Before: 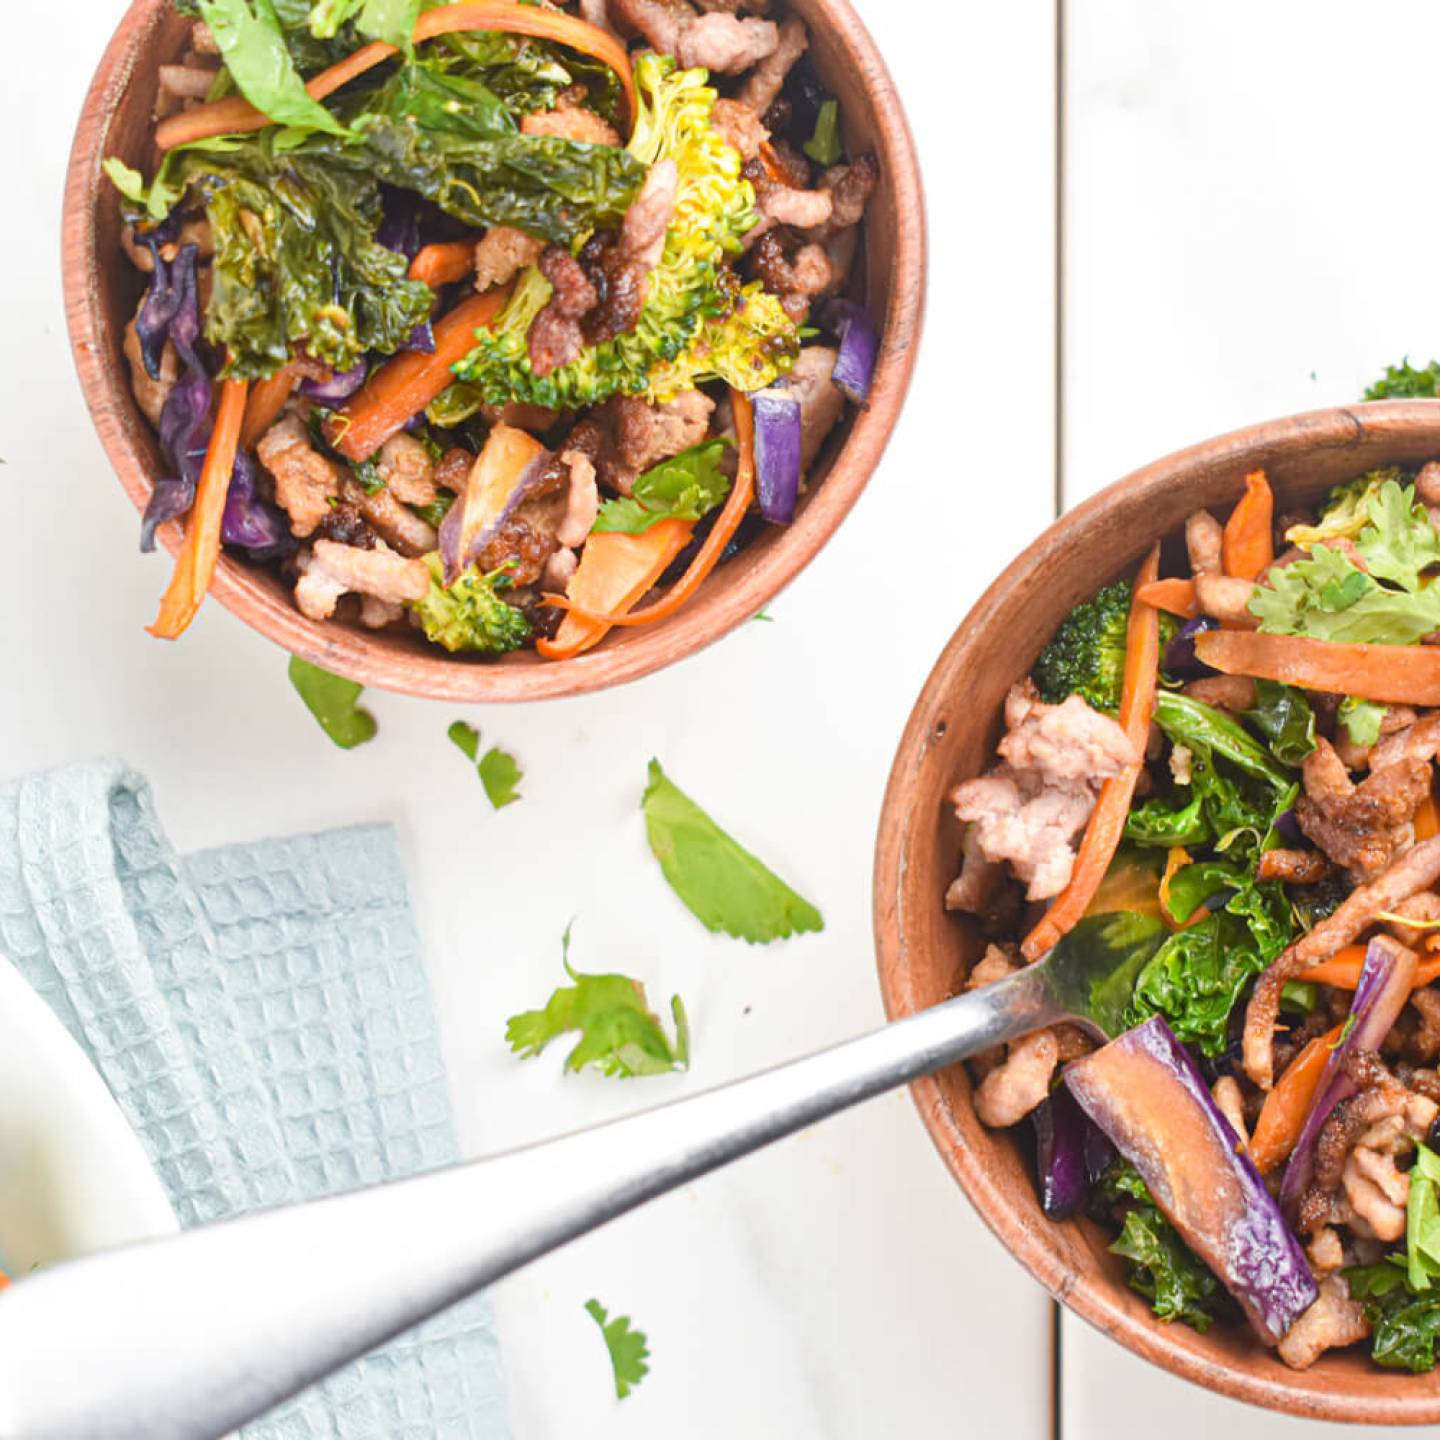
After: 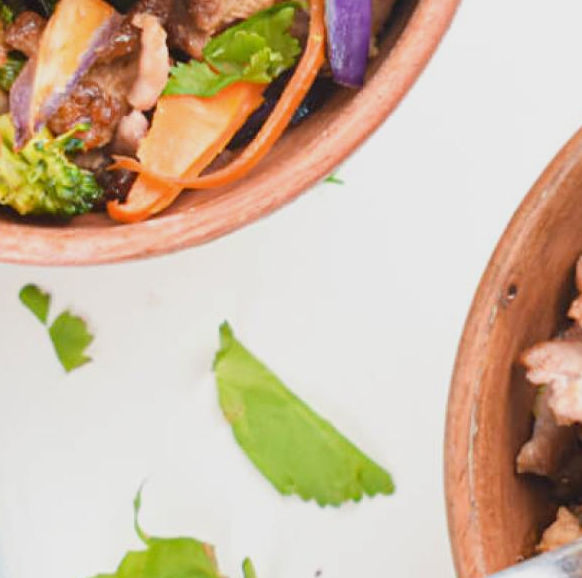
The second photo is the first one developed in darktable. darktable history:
crop: left 29.85%, top 30.366%, right 29.691%, bottom 29.435%
filmic rgb: black relative exposure -11.31 EV, white relative exposure 3.25 EV, hardness 6.73
